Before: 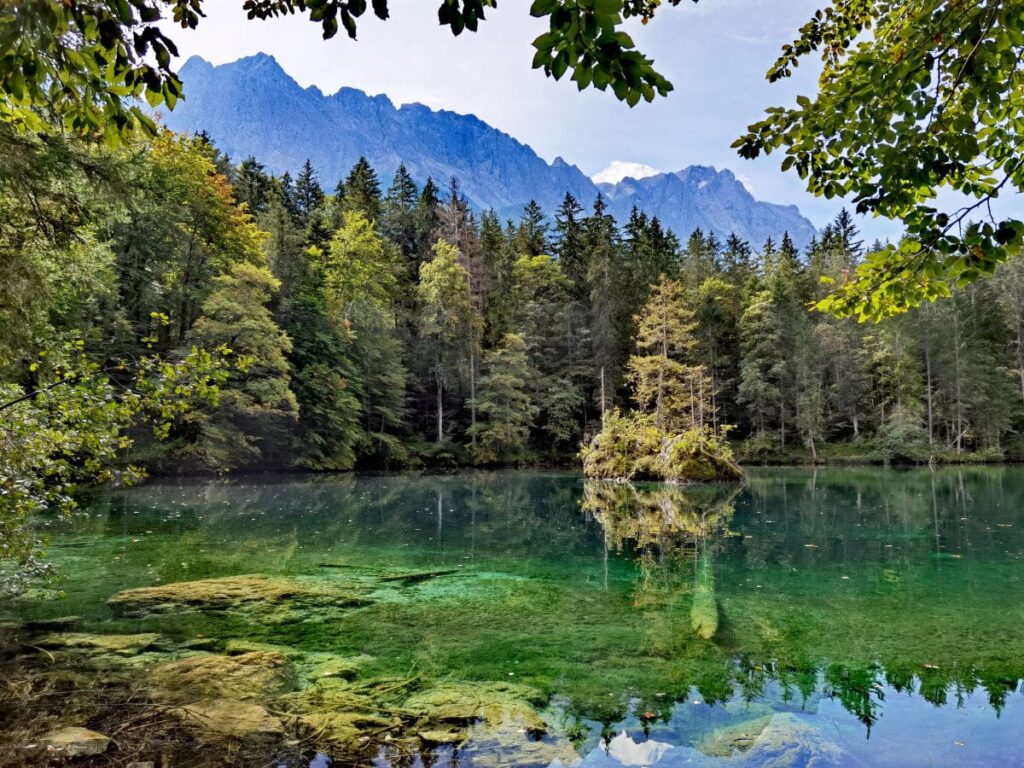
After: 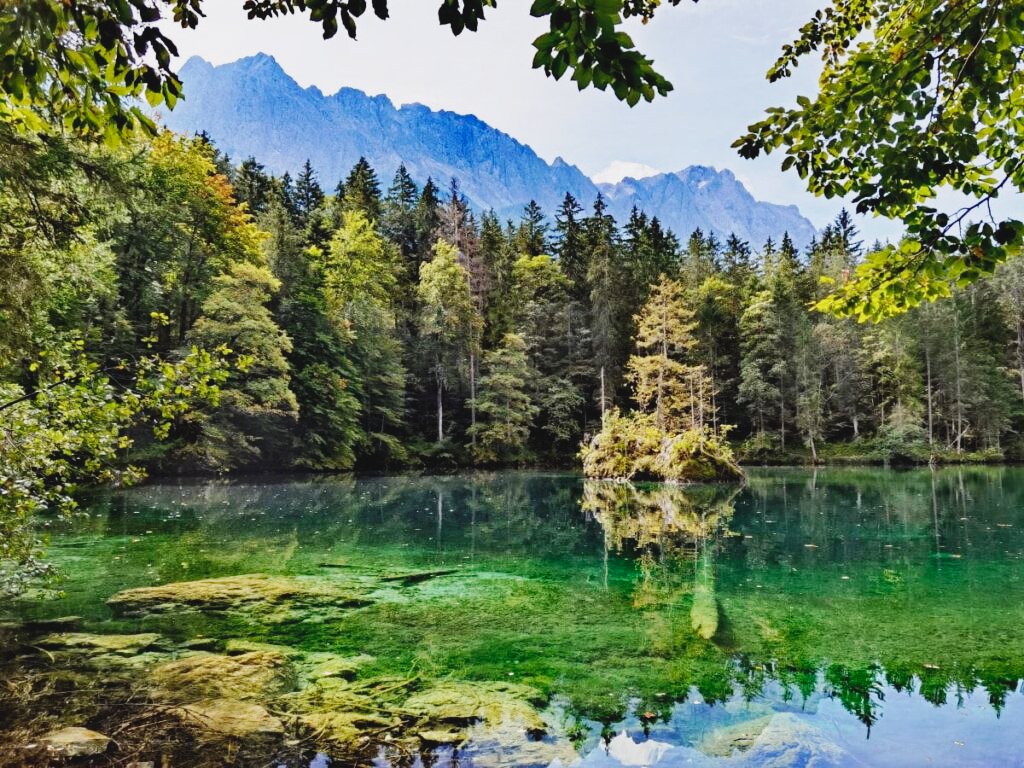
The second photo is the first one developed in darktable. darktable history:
base curve: curves: ch0 [(0, 0) (0.032, 0.025) (0.121, 0.166) (0.206, 0.329) (0.605, 0.79) (1, 1)], preserve colors none
contrast brightness saturation: contrast -0.1, saturation -0.089
